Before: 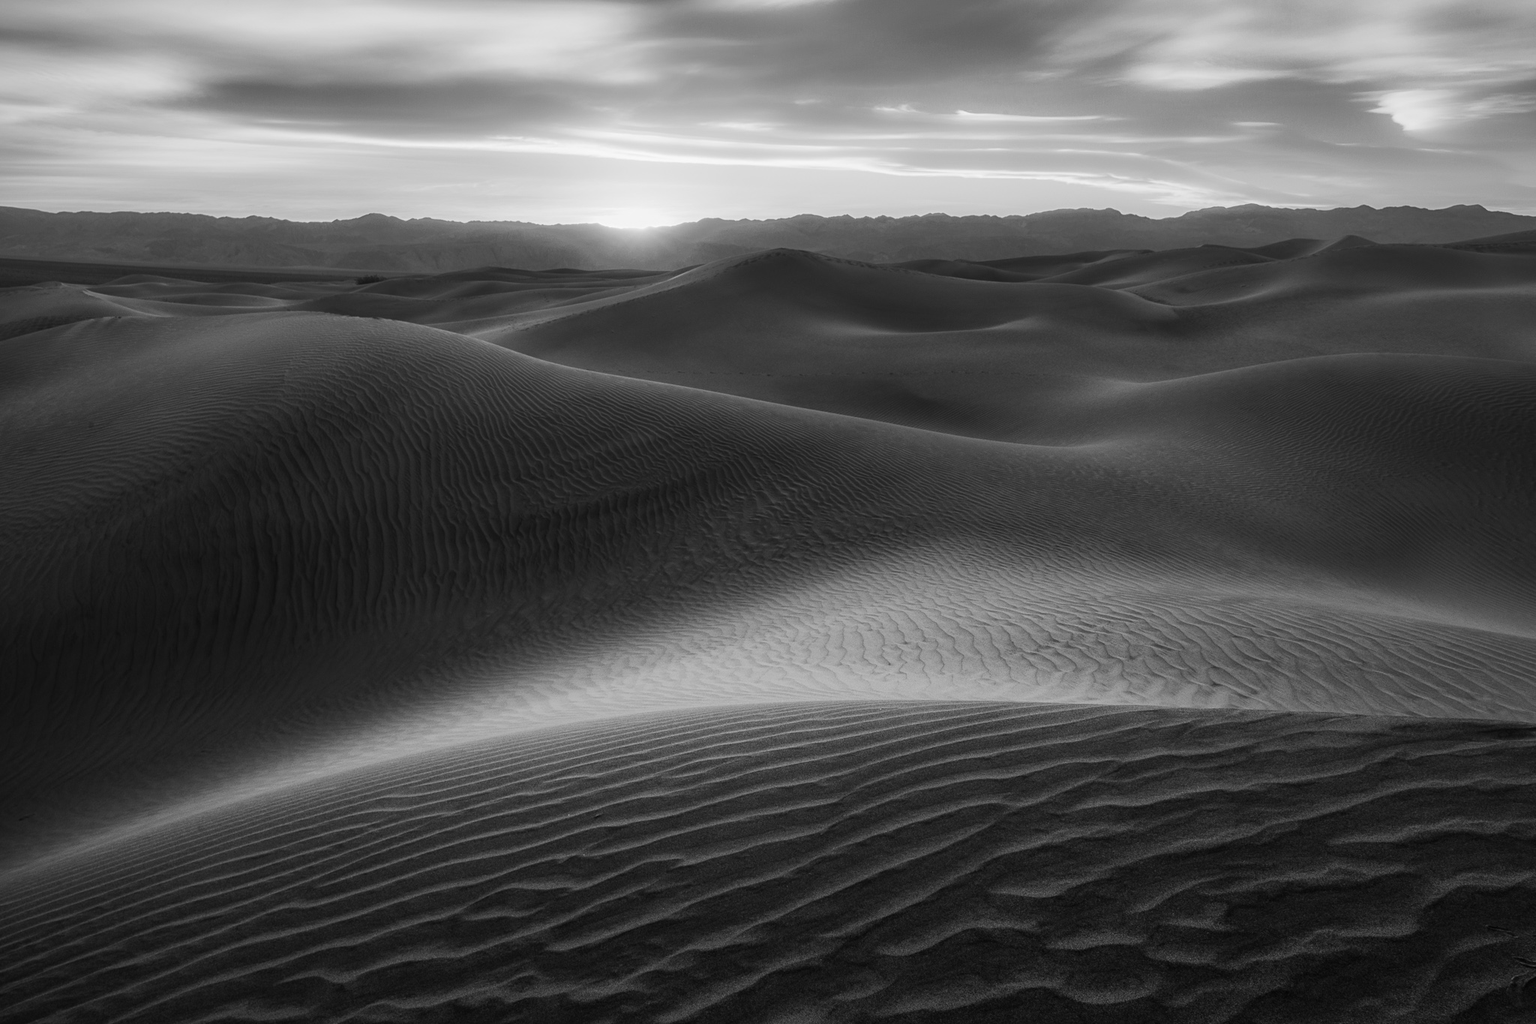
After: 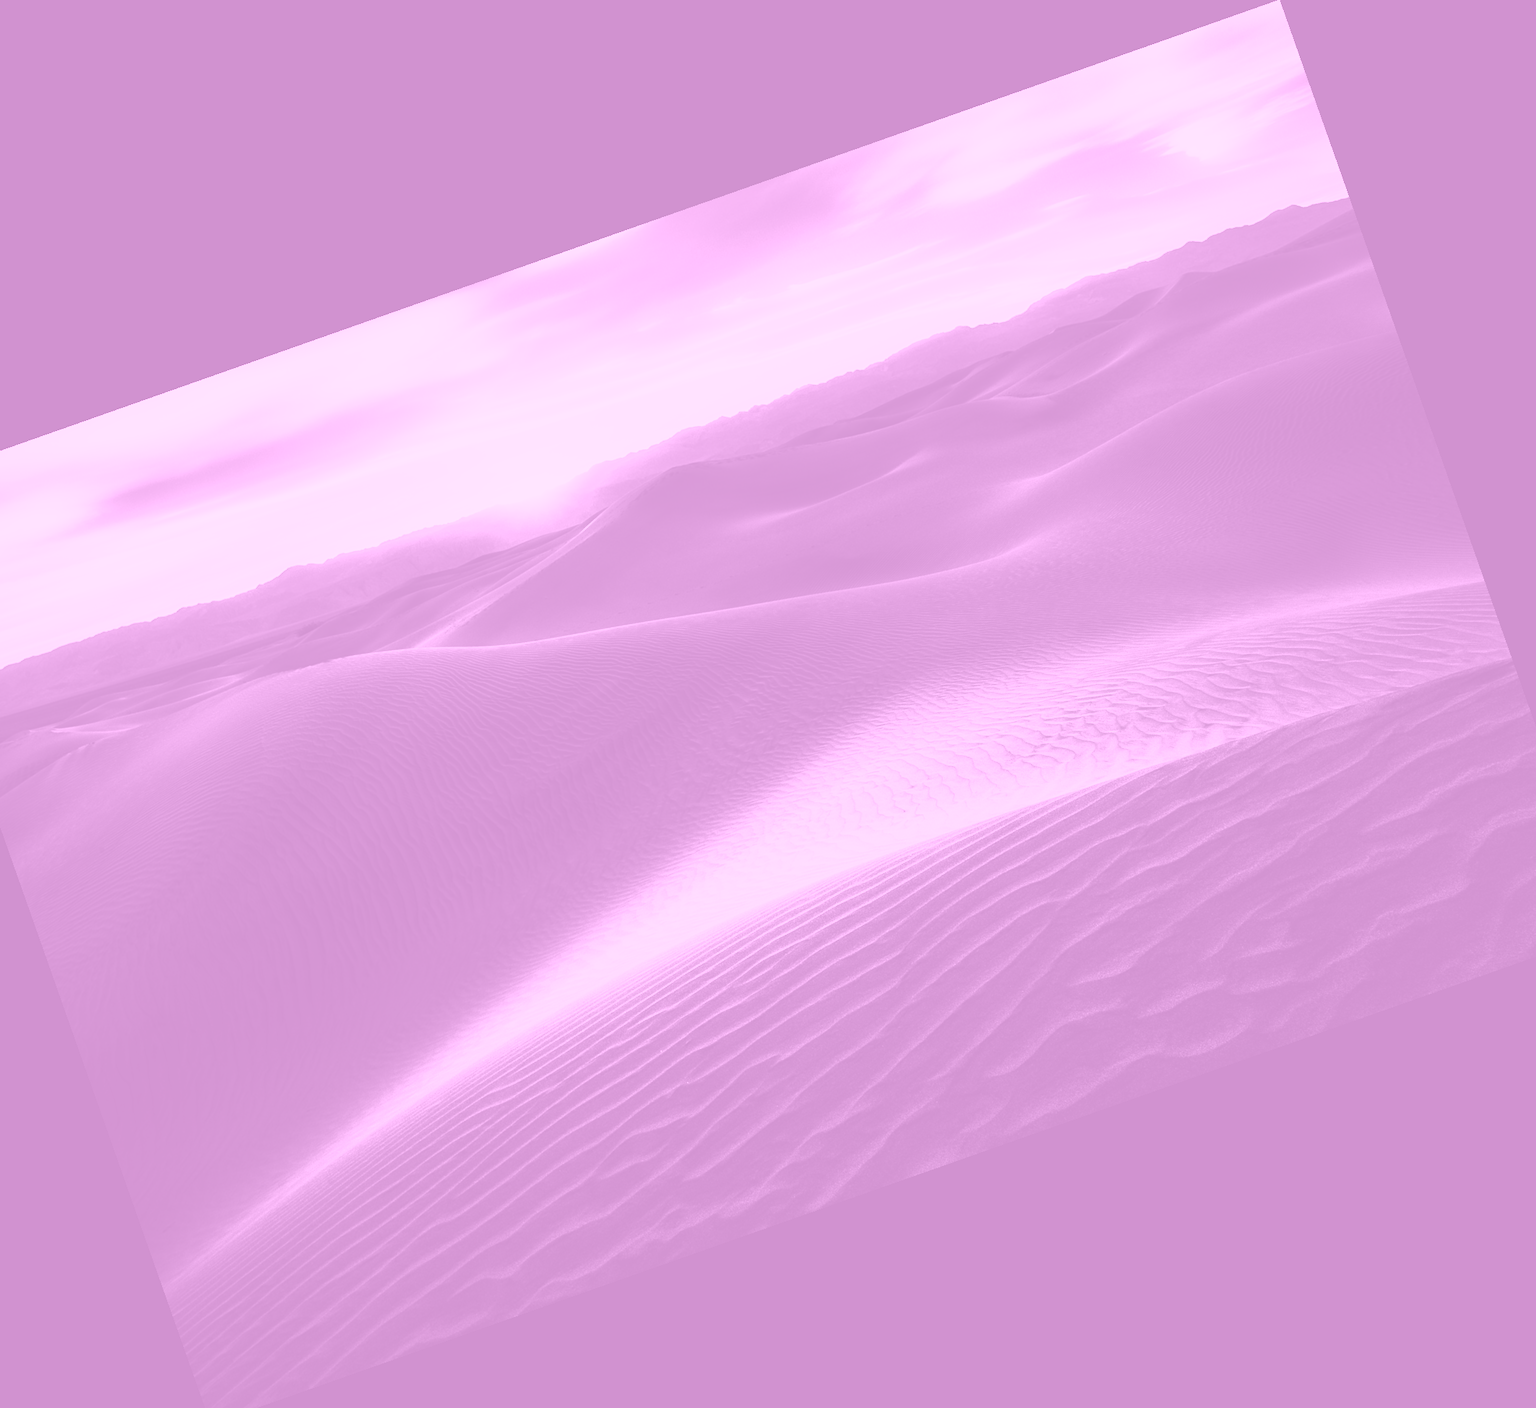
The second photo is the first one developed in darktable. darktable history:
crop and rotate: angle 19.43°, left 6.812%, right 4.125%, bottom 1.087%
colorize: hue 331.2°, saturation 75%, source mix 30.28%, lightness 70.52%, version 1
contrast brightness saturation: contrast 0.39, brightness 0.1
